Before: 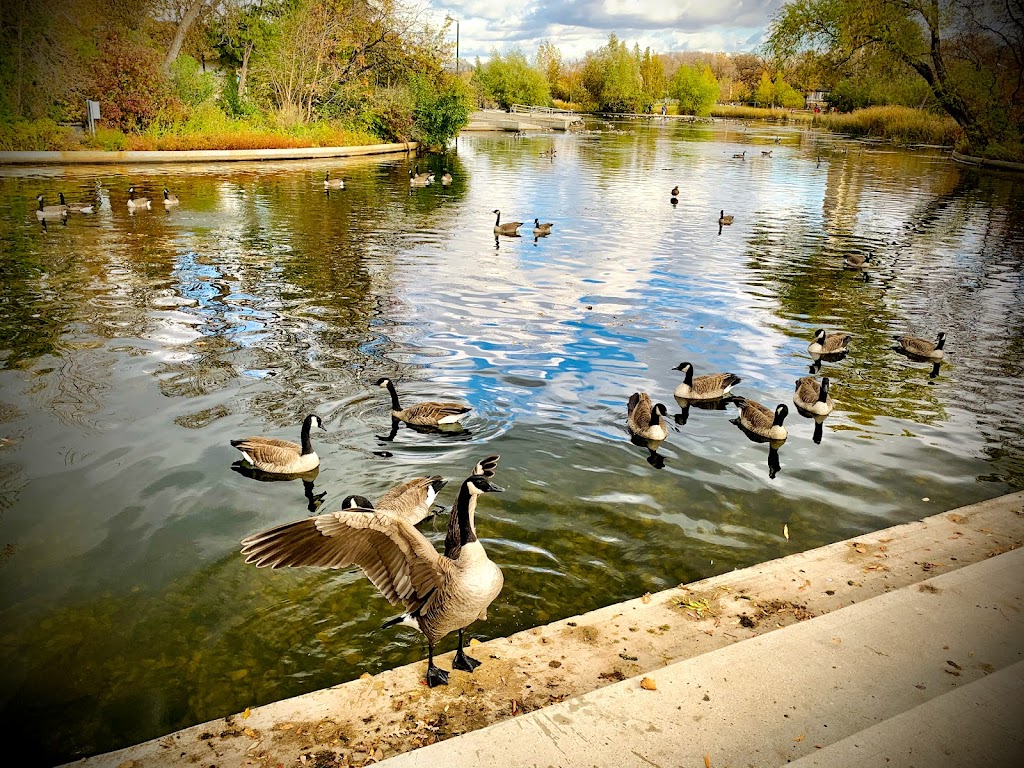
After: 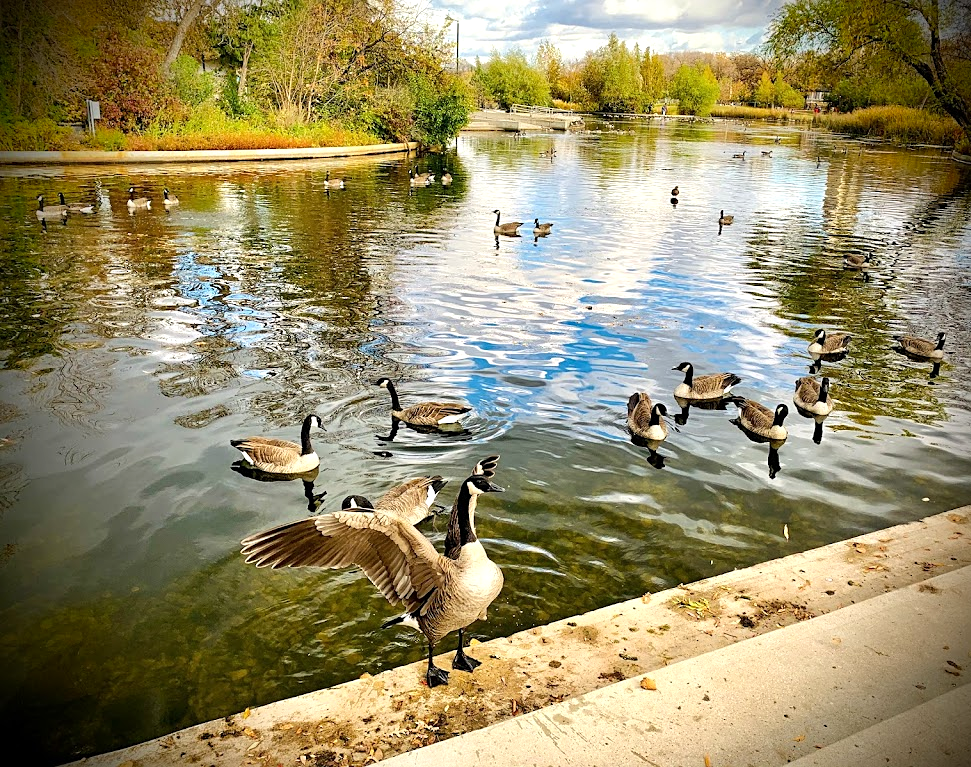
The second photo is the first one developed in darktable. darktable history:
sharpen: amount 0.202
crop and rotate: left 0%, right 5.101%
vignetting: fall-off start 87.66%, fall-off radius 23.66%, brightness -0.246, saturation 0.149, unbound false
exposure: exposure 0.202 EV, compensate exposure bias true, compensate highlight preservation false
